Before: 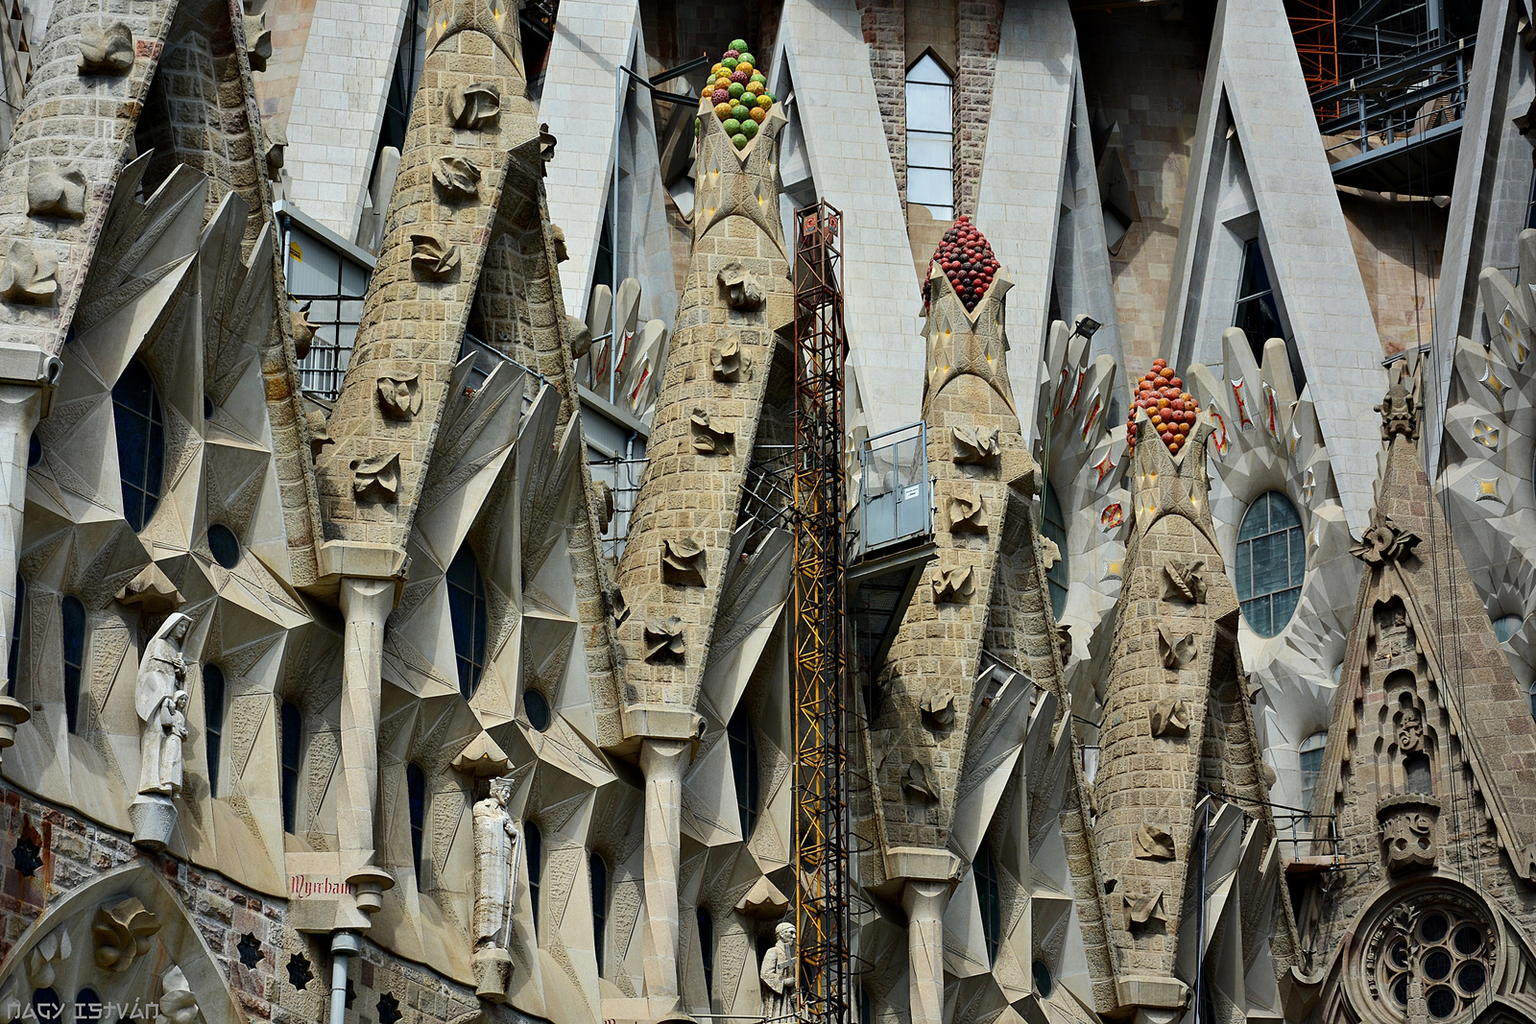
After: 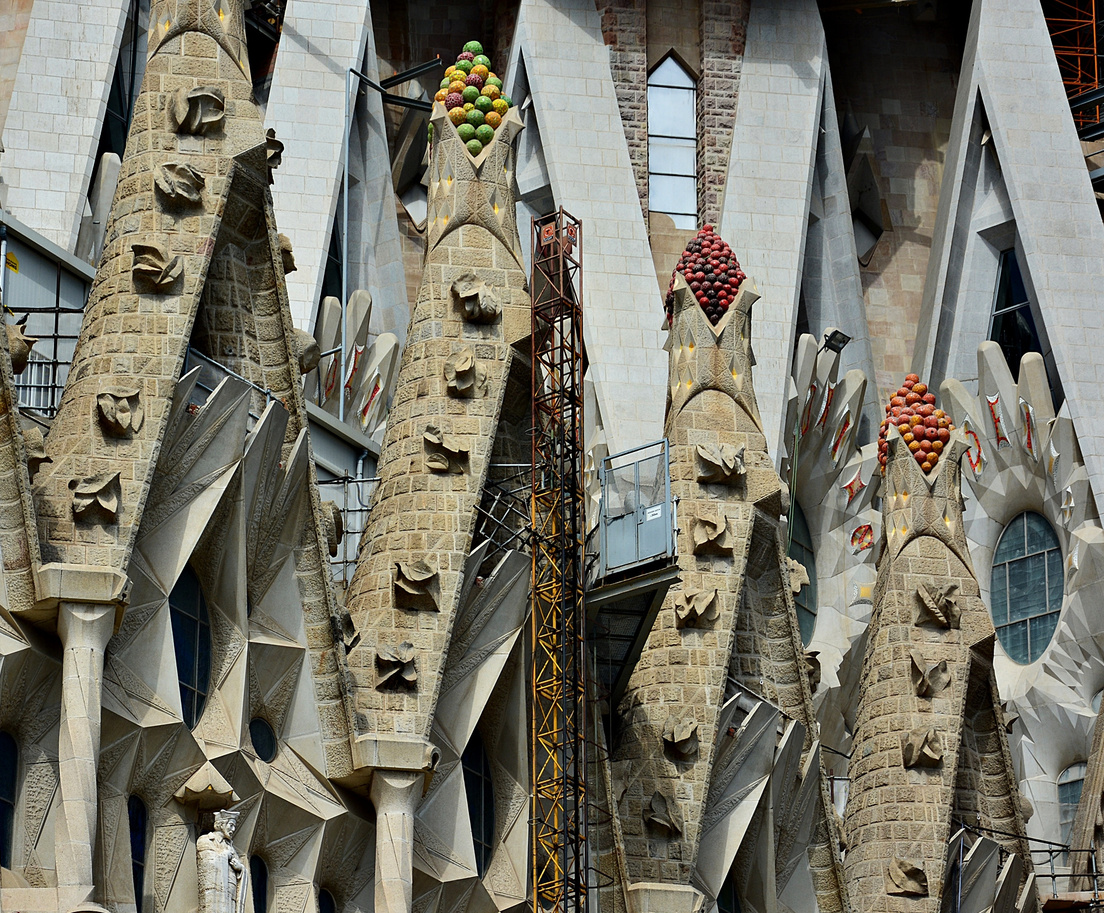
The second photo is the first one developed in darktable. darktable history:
crop: left 18.537%, right 12.427%, bottom 14.381%
